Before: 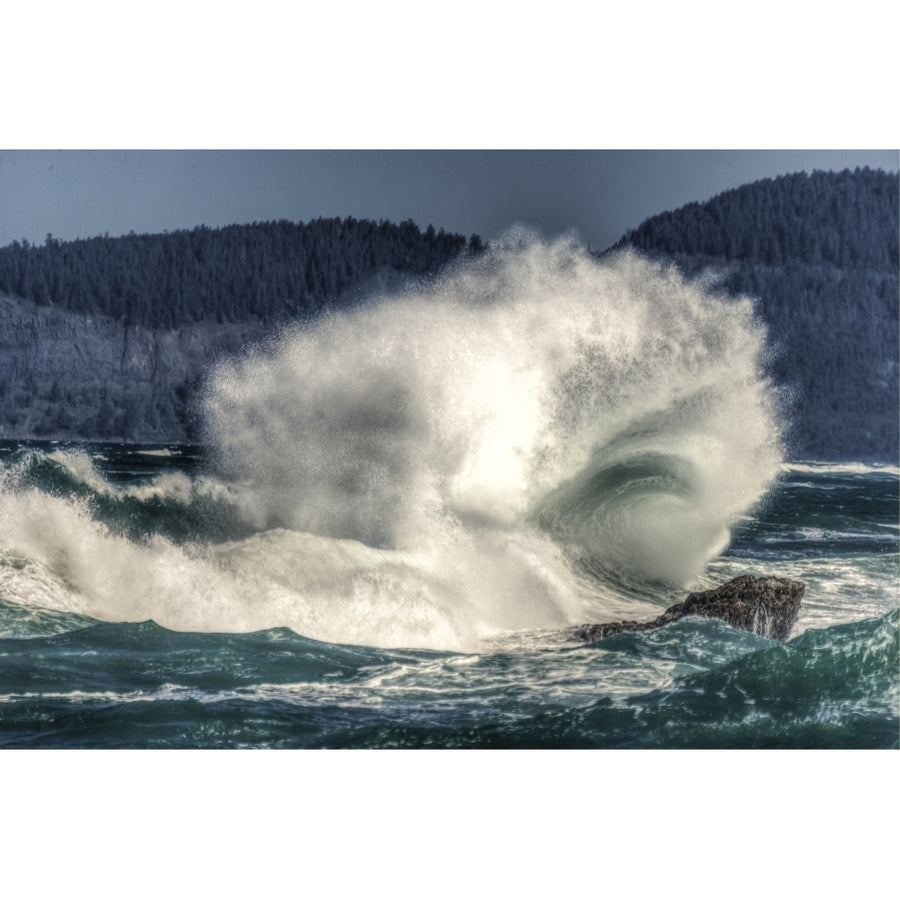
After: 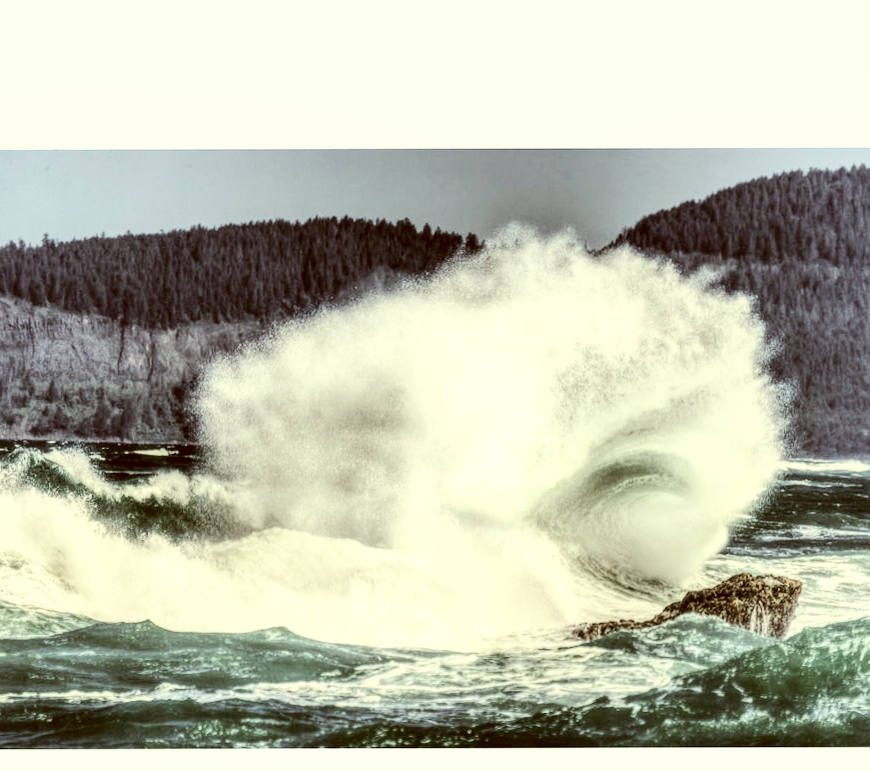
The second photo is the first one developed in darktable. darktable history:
base curve: curves: ch0 [(0, 0.003) (0.001, 0.002) (0.006, 0.004) (0.02, 0.022) (0.048, 0.086) (0.094, 0.234) (0.162, 0.431) (0.258, 0.629) (0.385, 0.8) (0.548, 0.918) (0.751, 0.988) (1, 1)]
tone curve: curves: ch0 [(0, 0) (0.003, 0.004) (0.011, 0.015) (0.025, 0.033) (0.044, 0.058) (0.069, 0.091) (0.1, 0.131) (0.136, 0.179) (0.177, 0.233) (0.224, 0.295) (0.277, 0.364) (0.335, 0.434) (0.399, 0.51) (0.468, 0.583) (0.543, 0.654) (0.623, 0.724) (0.709, 0.789) (0.801, 0.852) (0.898, 0.924) (1, 1)], preserve colors none
contrast brightness saturation: brightness -0.095
crop and rotate: angle 0.152°, left 0.291%, right 2.712%, bottom 14.067%
local contrast: highlights 104%, shadows 102%, detail 120%, midtone range 0.2
color correction: highlights a* -5.27, highlights b* 9.8, shadows a* 9.21, shadows b* 24.58
